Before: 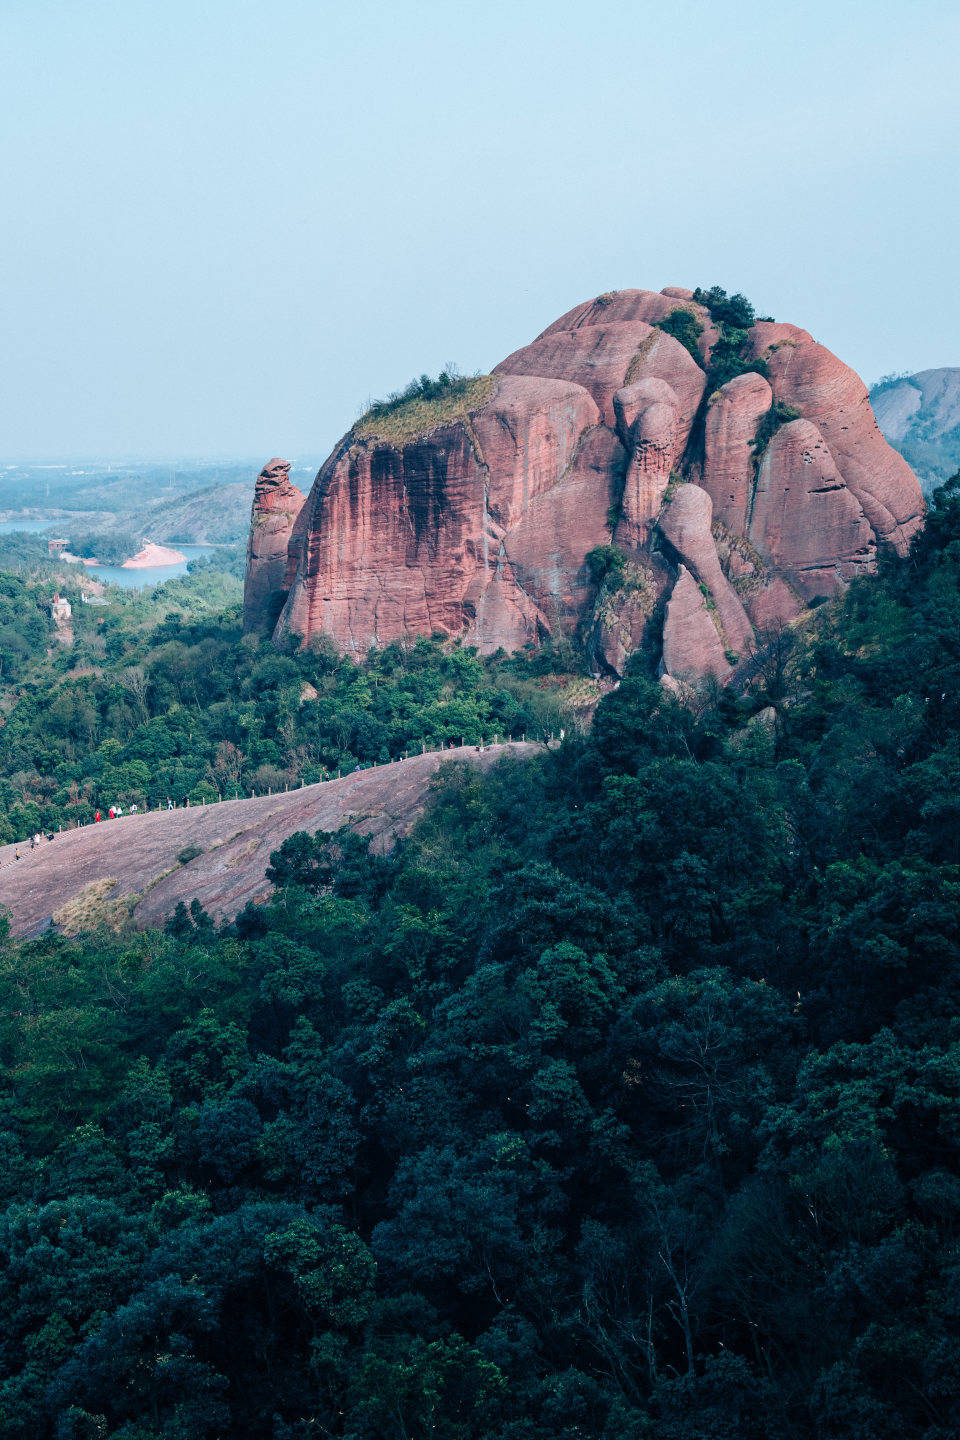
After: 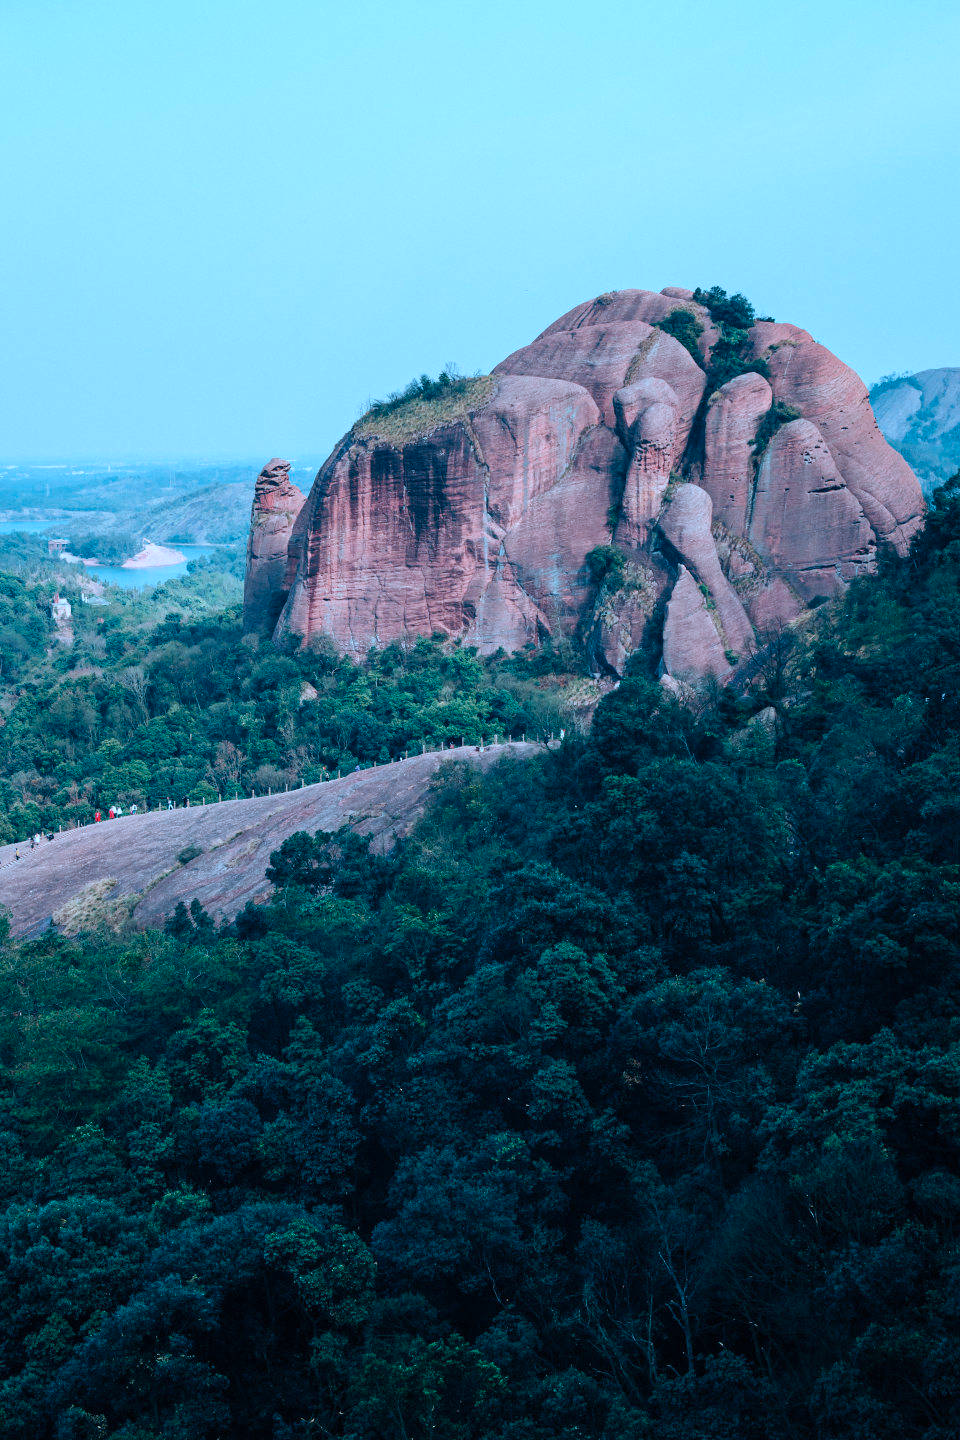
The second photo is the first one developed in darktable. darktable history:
color correction: highlights a* -9.21, highlights b* -23.8
